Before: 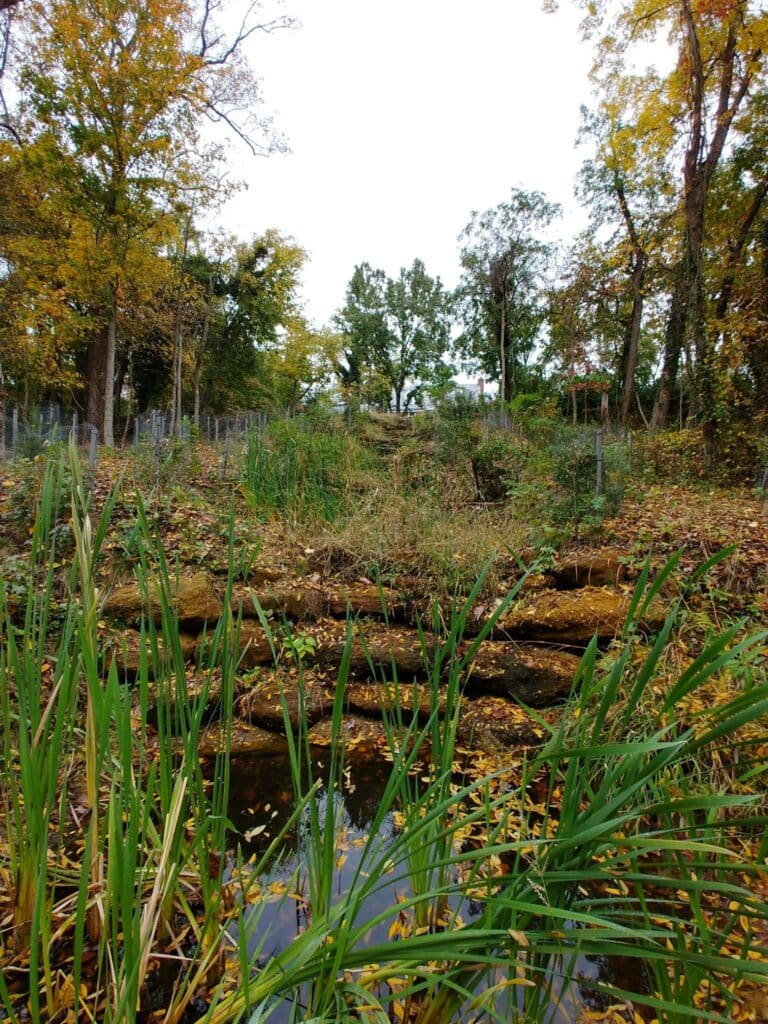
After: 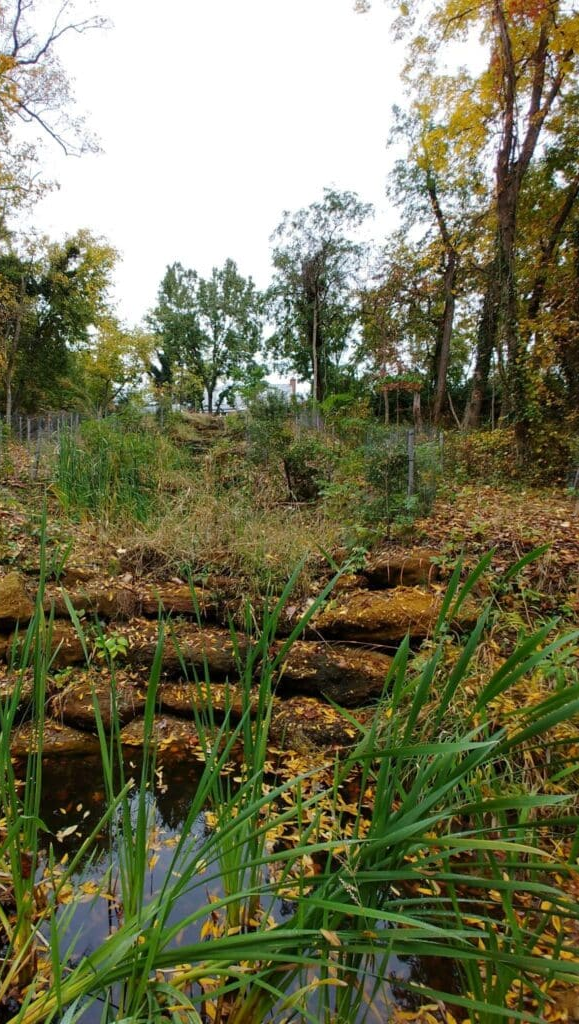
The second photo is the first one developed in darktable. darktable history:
crop and rotate: left 24.595%
